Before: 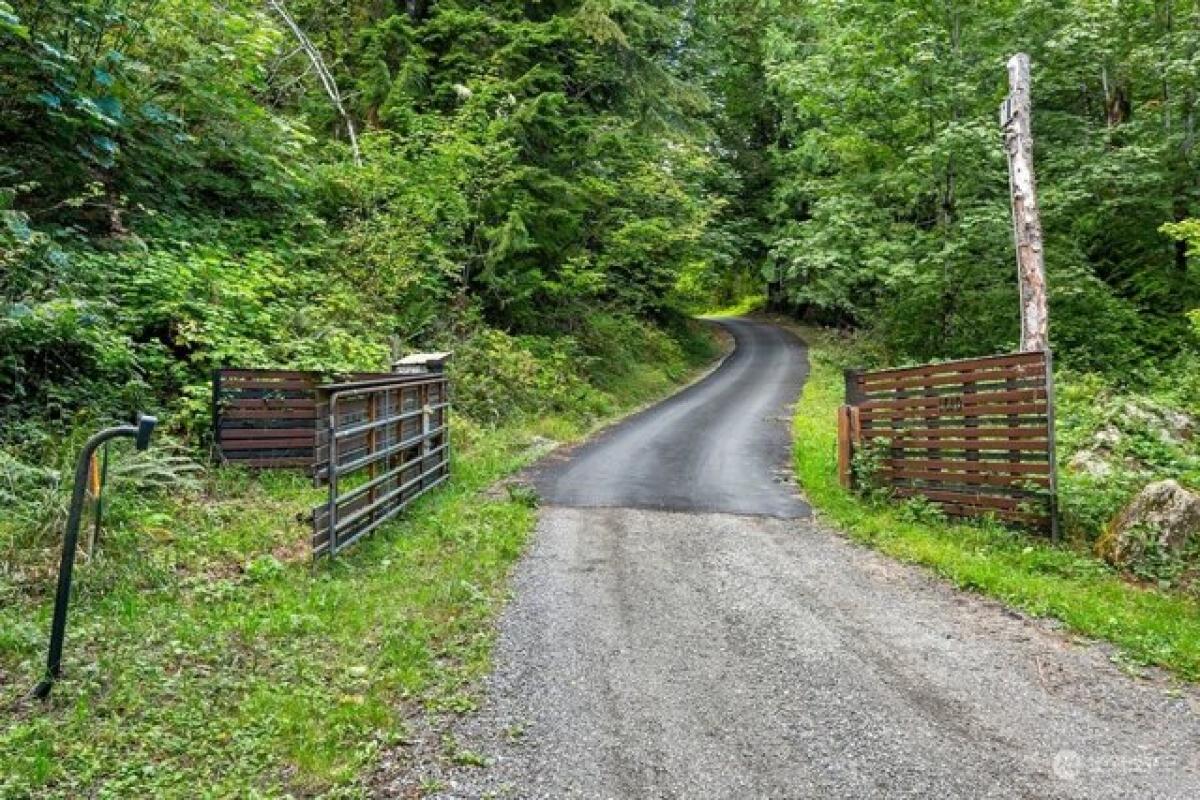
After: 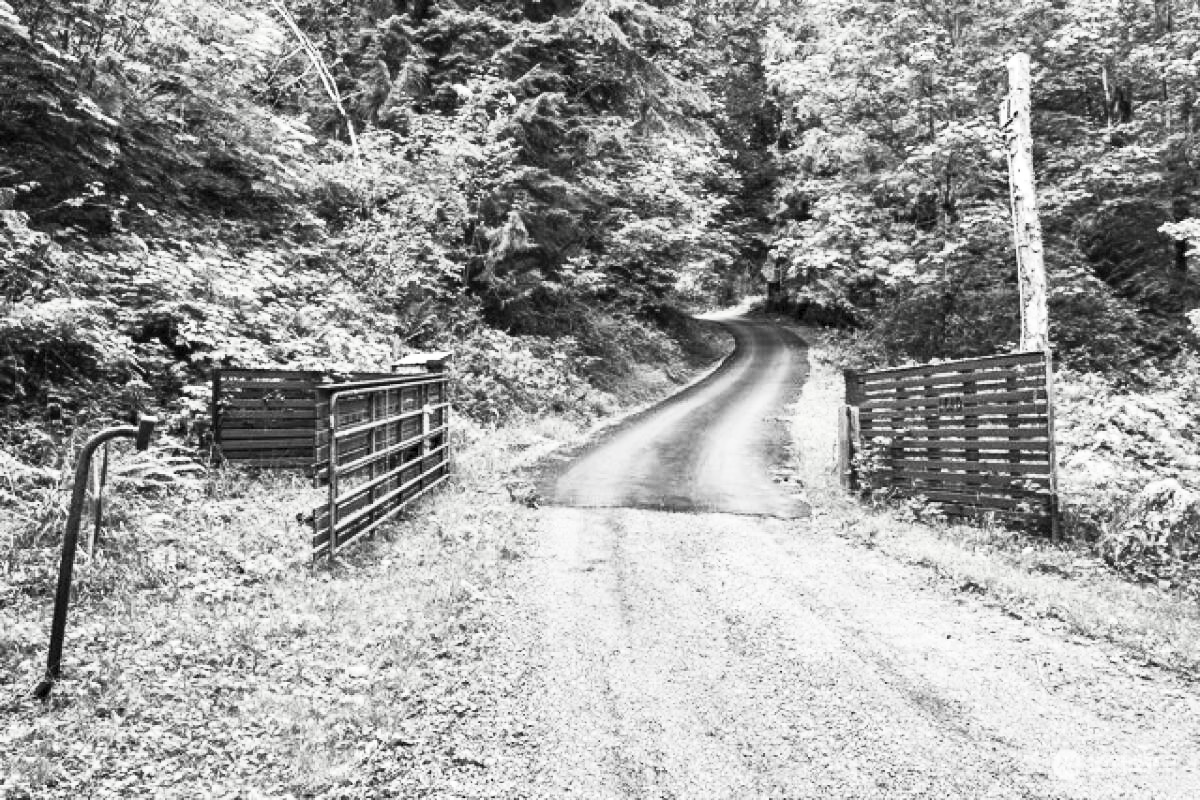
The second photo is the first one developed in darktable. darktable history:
haze removal: compatibility mode true, adaptive false
contrast brightness saturation: contrast 0.53, brightness 0.455, saturation -0.982
